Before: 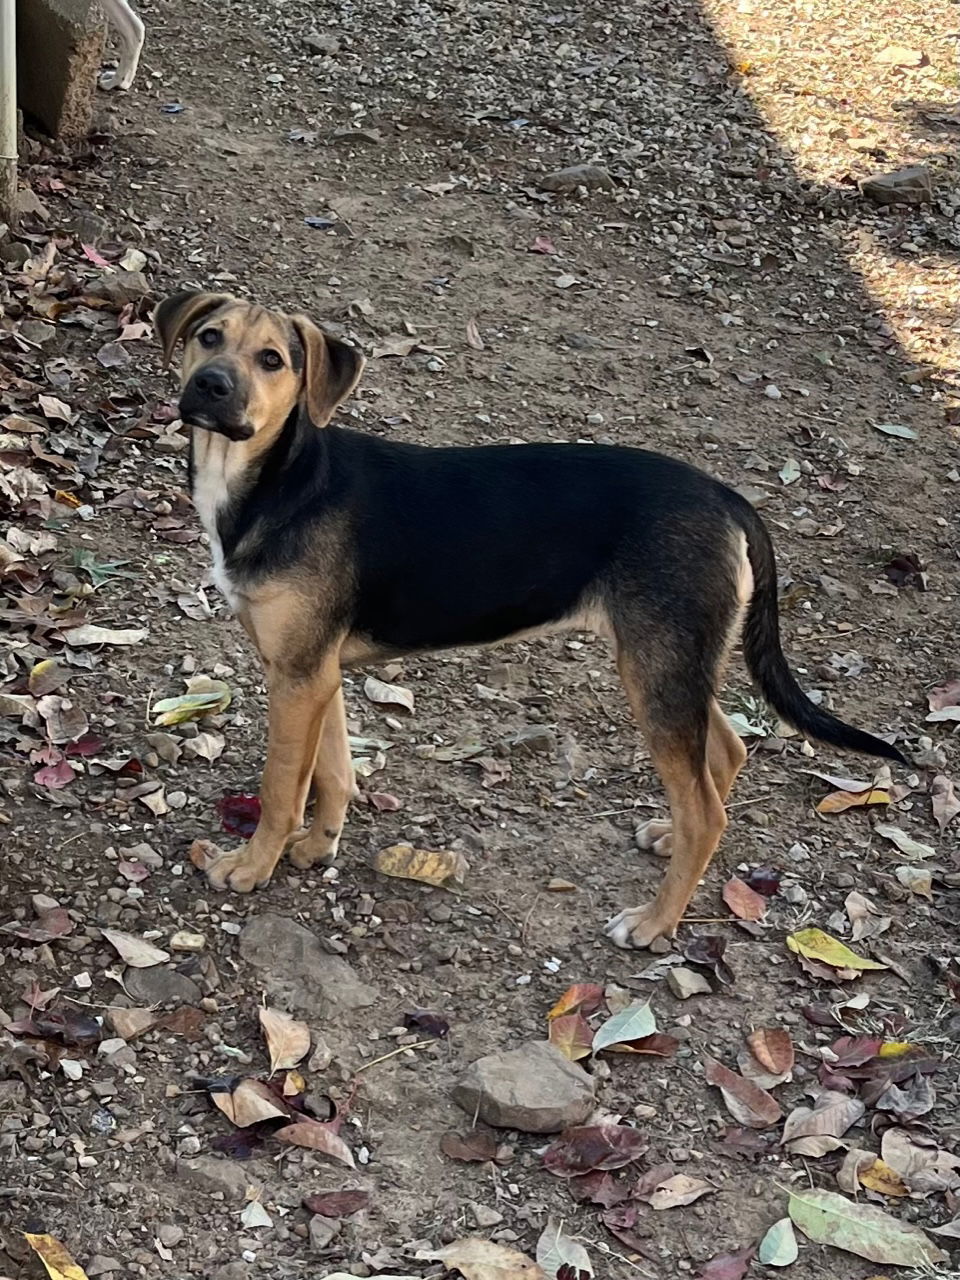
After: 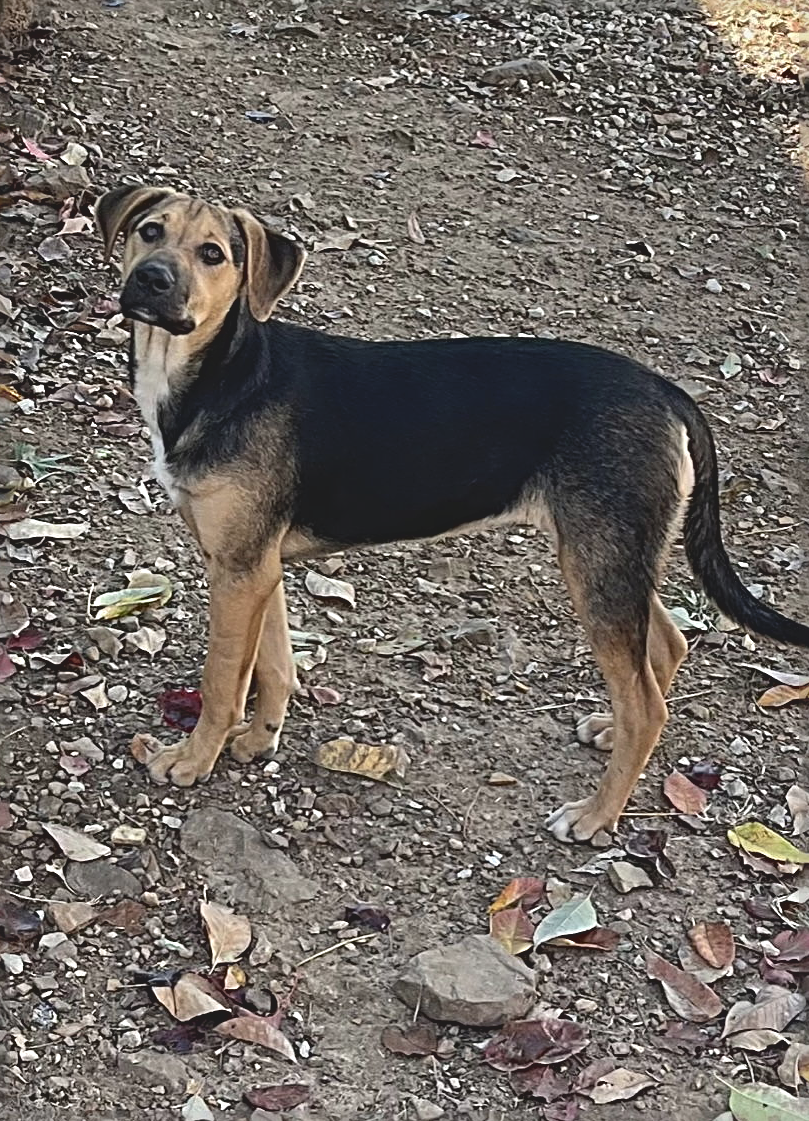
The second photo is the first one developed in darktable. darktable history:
sharpen: radius 3.705, amount 0.932
crop: left 6.165%, top 8.33%, right 9.55%, bottom 4.088%
contrast brightness saturation: contrast -0.163, brightness 0.046, saturation -0.125
